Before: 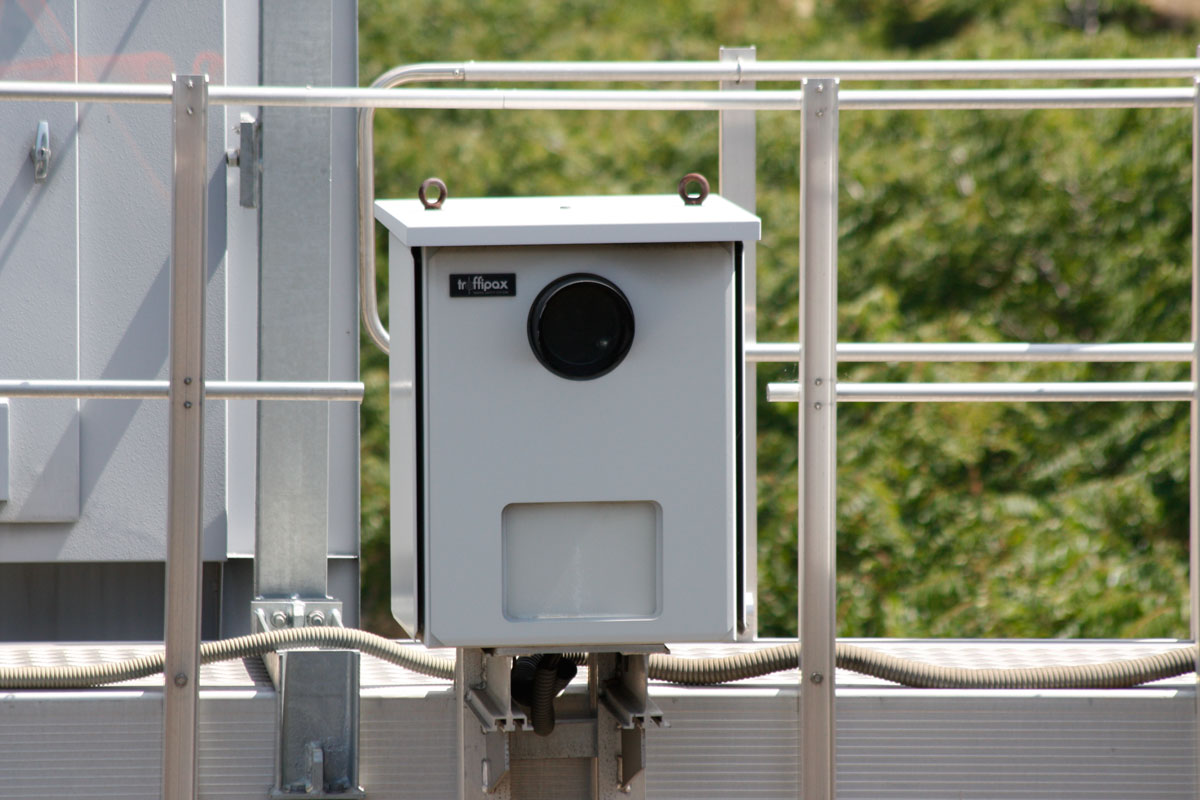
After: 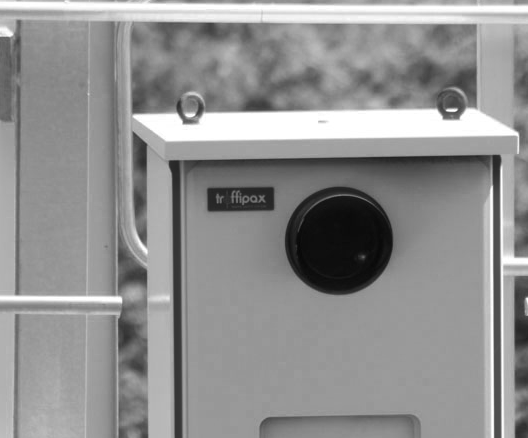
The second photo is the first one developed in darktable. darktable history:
color zones: curves: ch0 [(0.002, 0.593) (0.143, 0.417) (0.285, 0.541) (0.455, 0.289) (0.608, 0.327) (0.727, 0.283) (0.869, 0.571) (1, 0.603)]; ch1 [(0, 0) (0.143, 0) (0.286, 0) (0.429, 0) (0.571, 0) (0.714, 0) (0.857, 0)]
haze removal: strength -0.1, adaptive false
crop: left 20.248%, top 10.86%, right 35.675%, bottom 34.321%
exposure: compensate highlight preservation false
